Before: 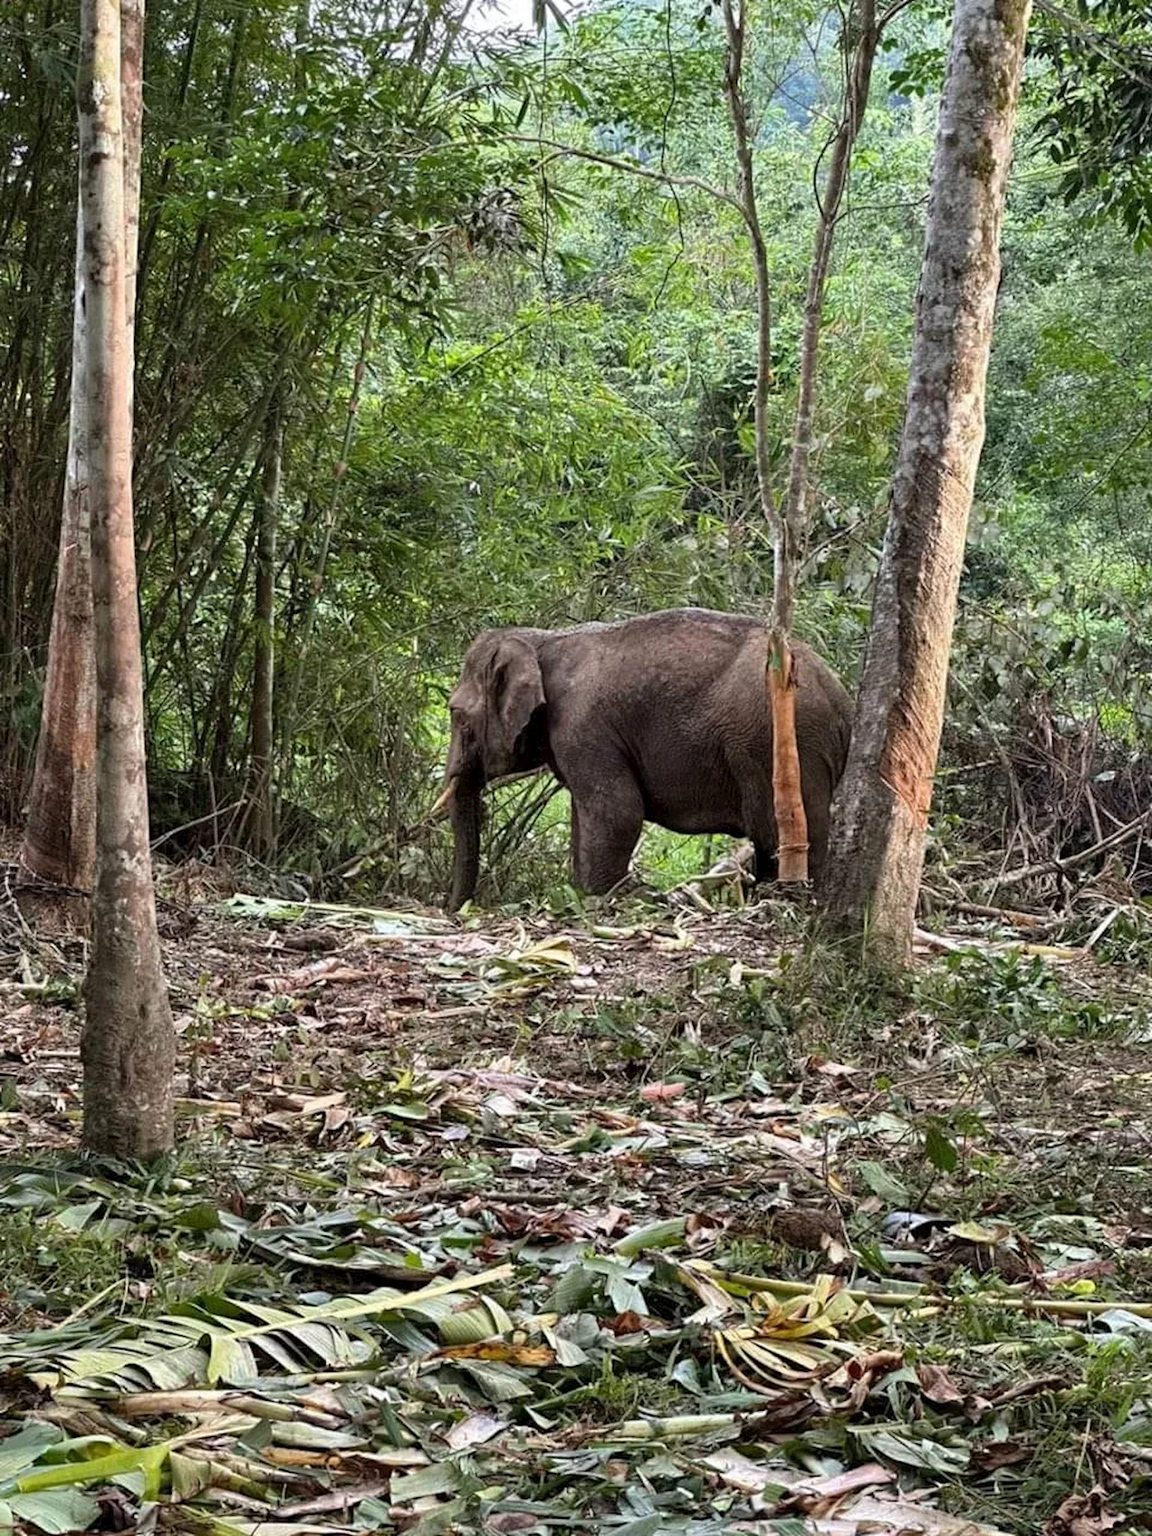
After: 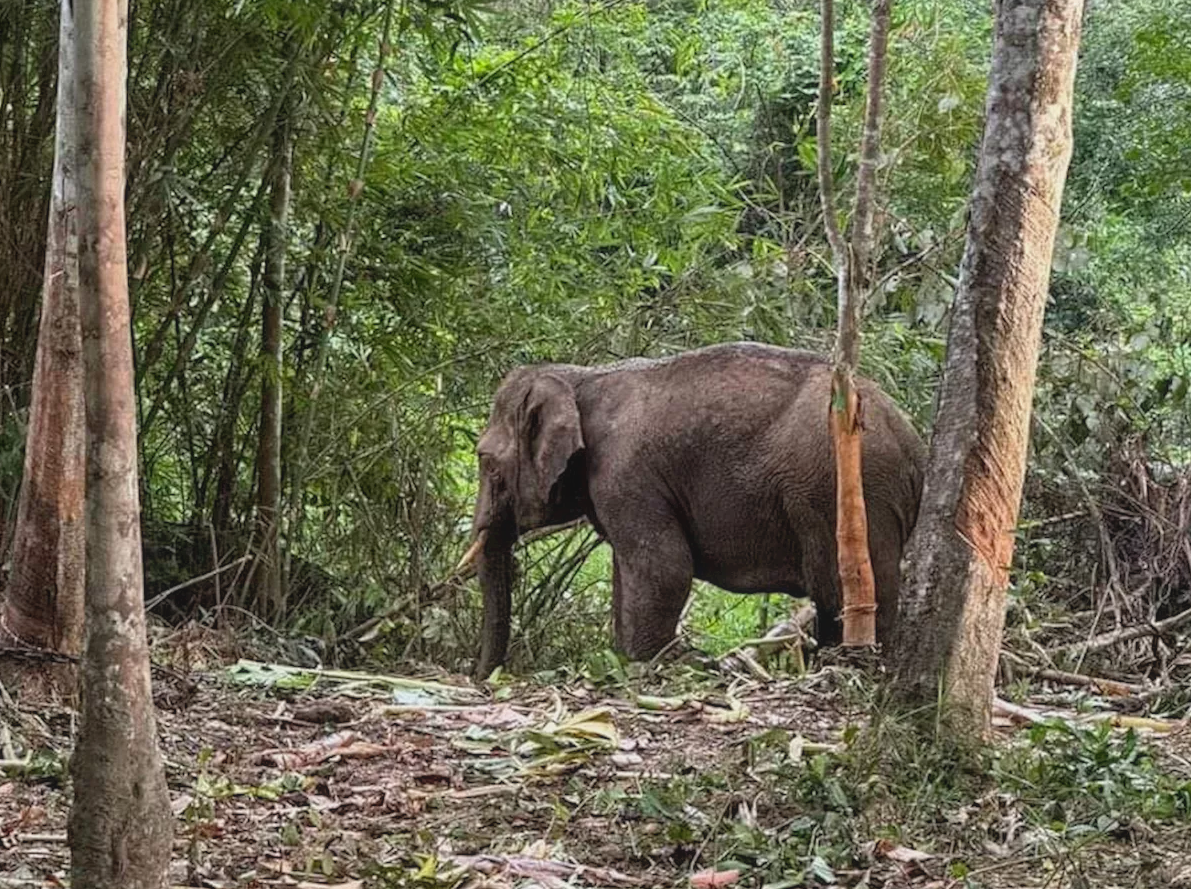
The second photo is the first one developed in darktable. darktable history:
local contrast: highlights 45%, shadows 6%, detail 101%
crop: left 1.746%, top 19.578%, right 5.153%, bottom 28.289%
